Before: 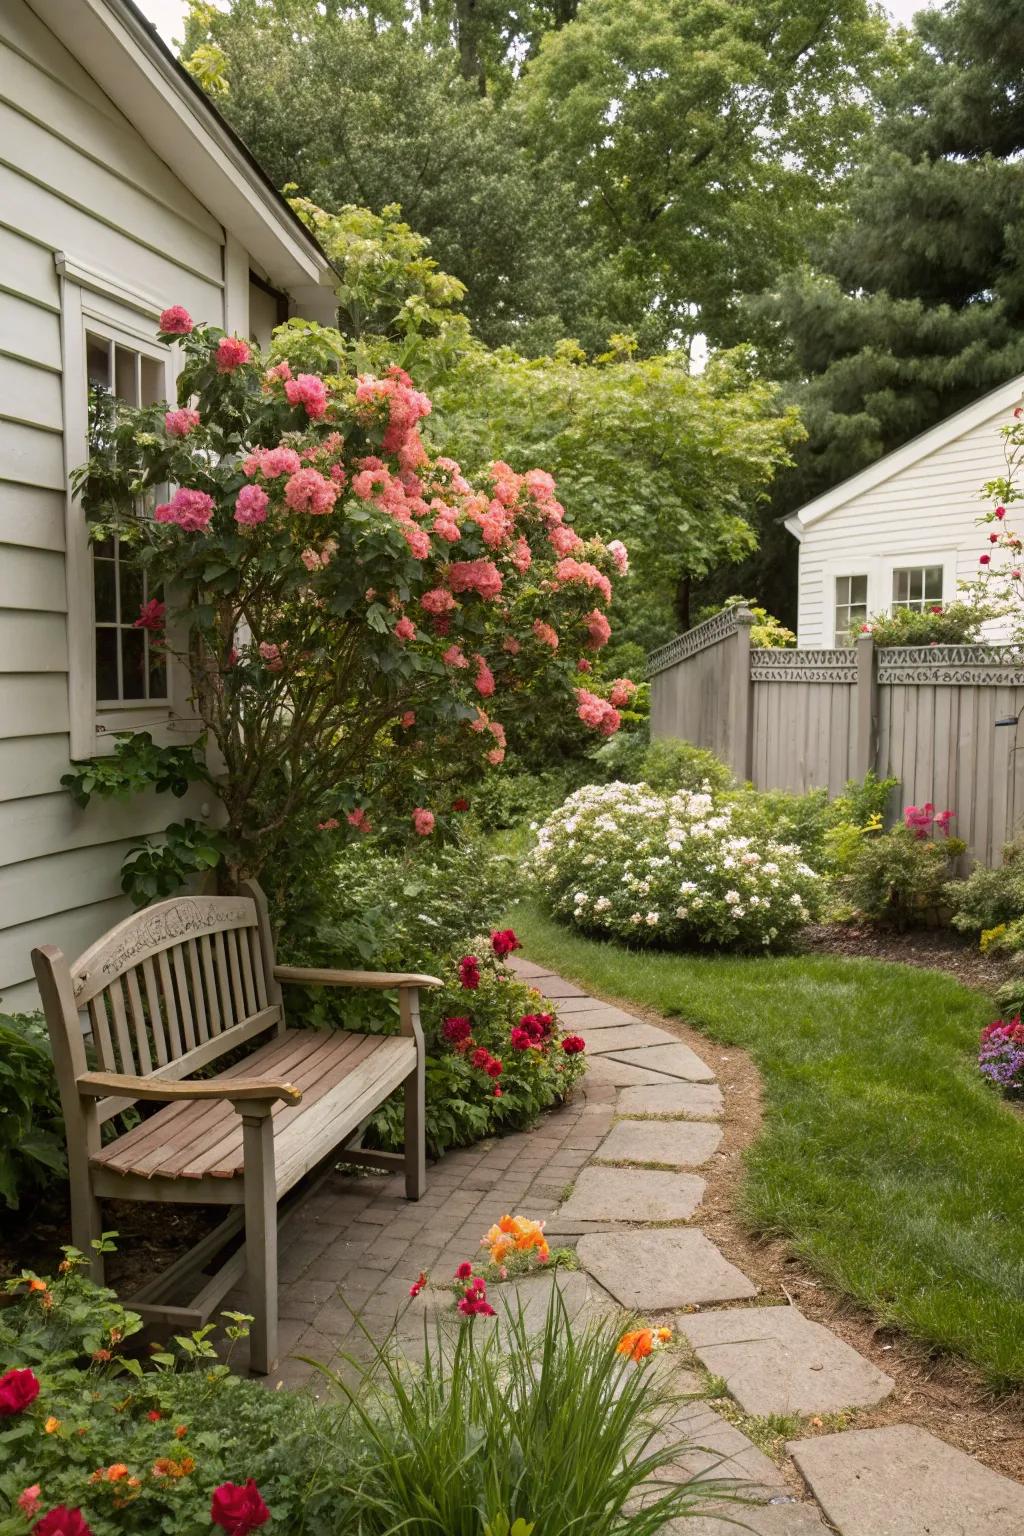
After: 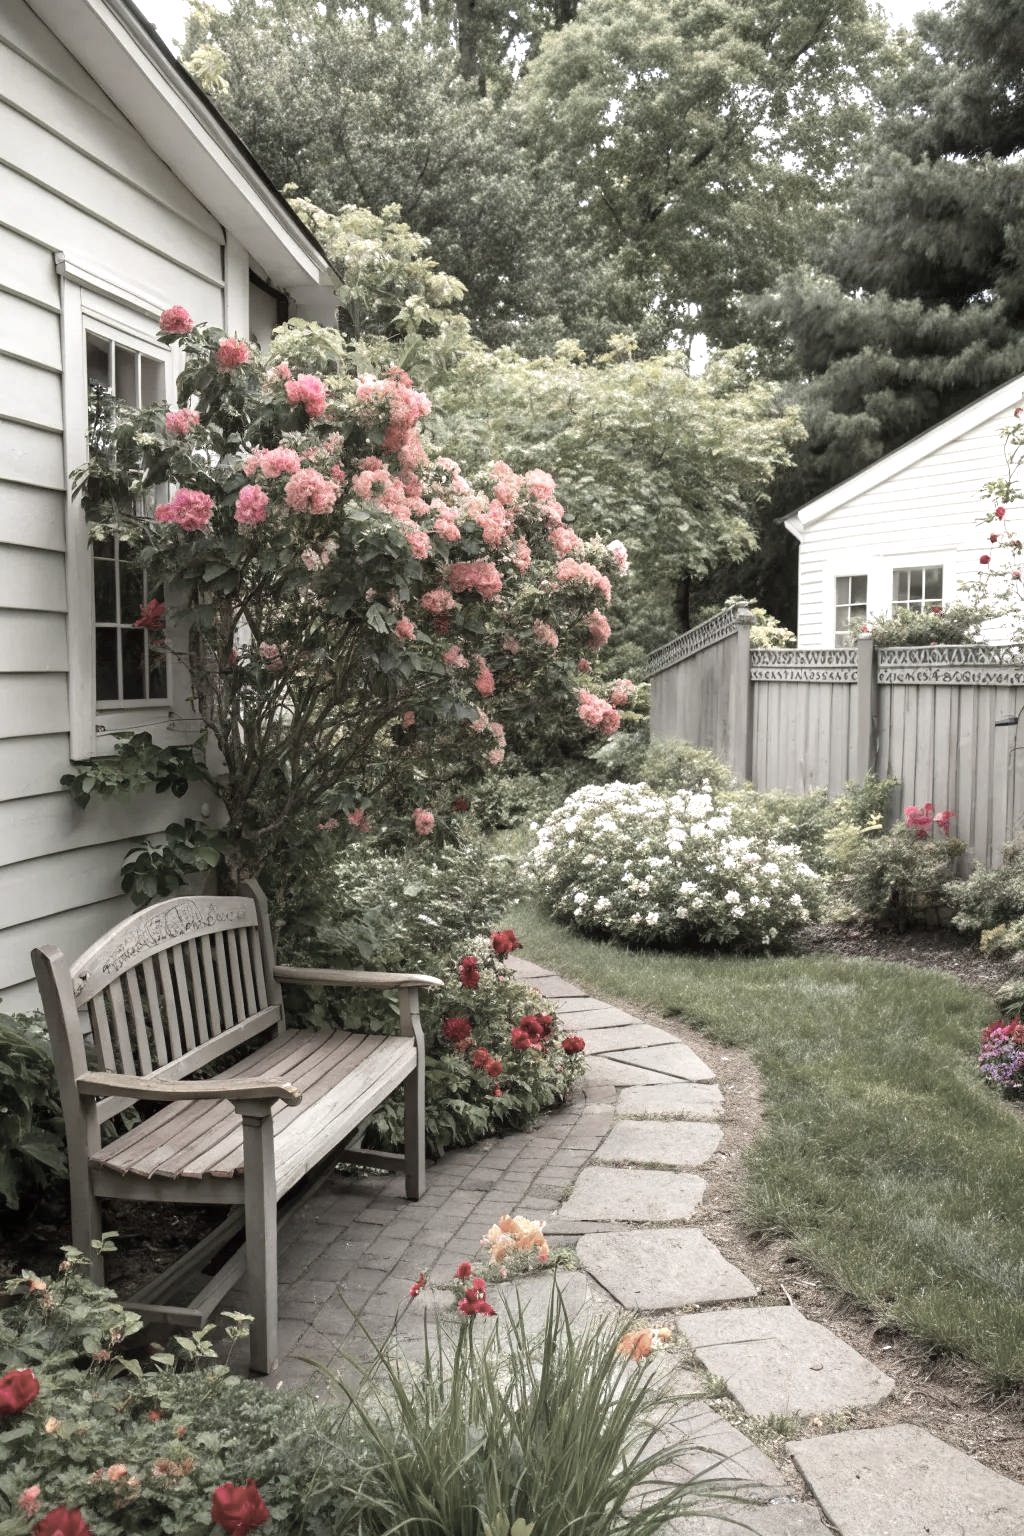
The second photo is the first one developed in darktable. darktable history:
exposure: exposure 0.566 EV, compensate highlight preservation false
color zones: curves: ch1 [(0, 0.34) (0.143, 0.164) (0.286, 0.152) (0.429, 0.176) (0.571, 0.173) (0.714, 0.188) (0.857, 0.199) (1, 0.34)]
